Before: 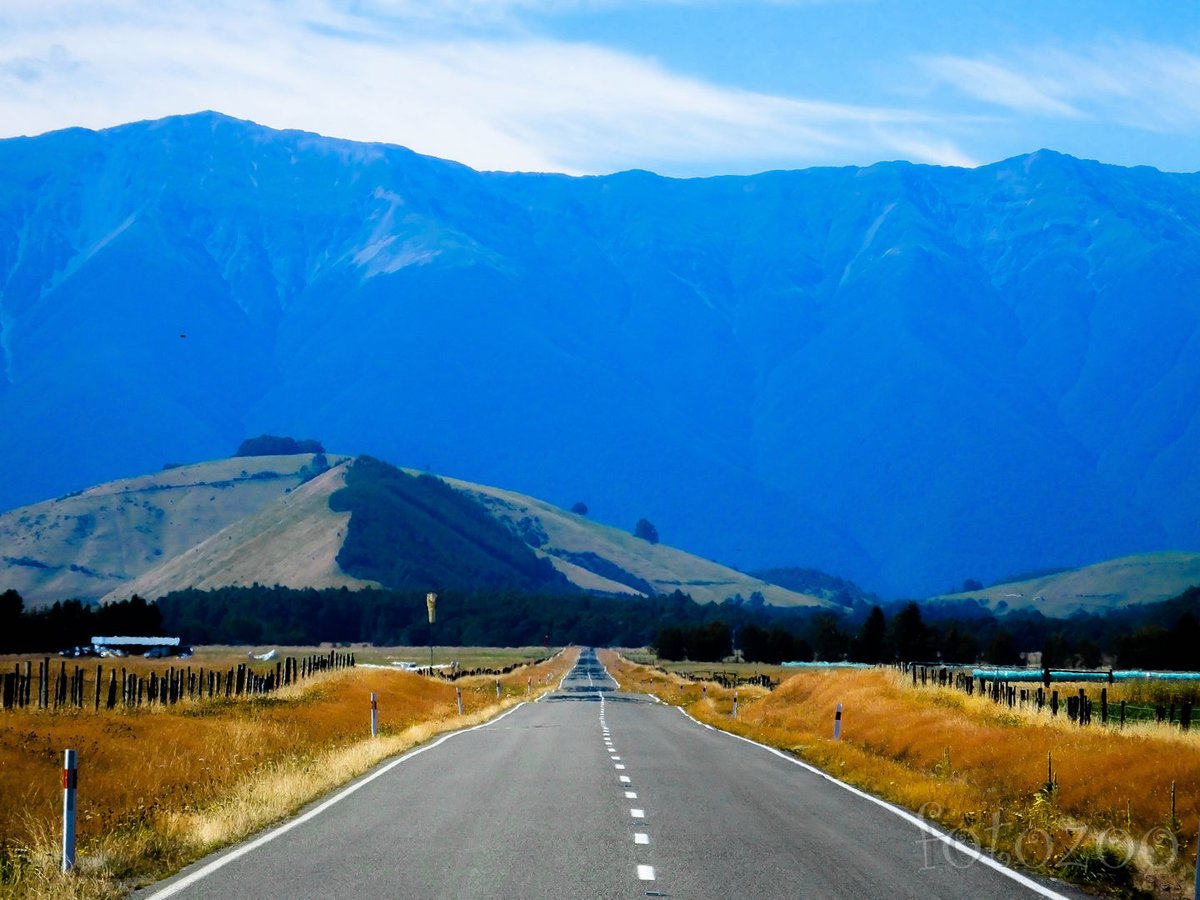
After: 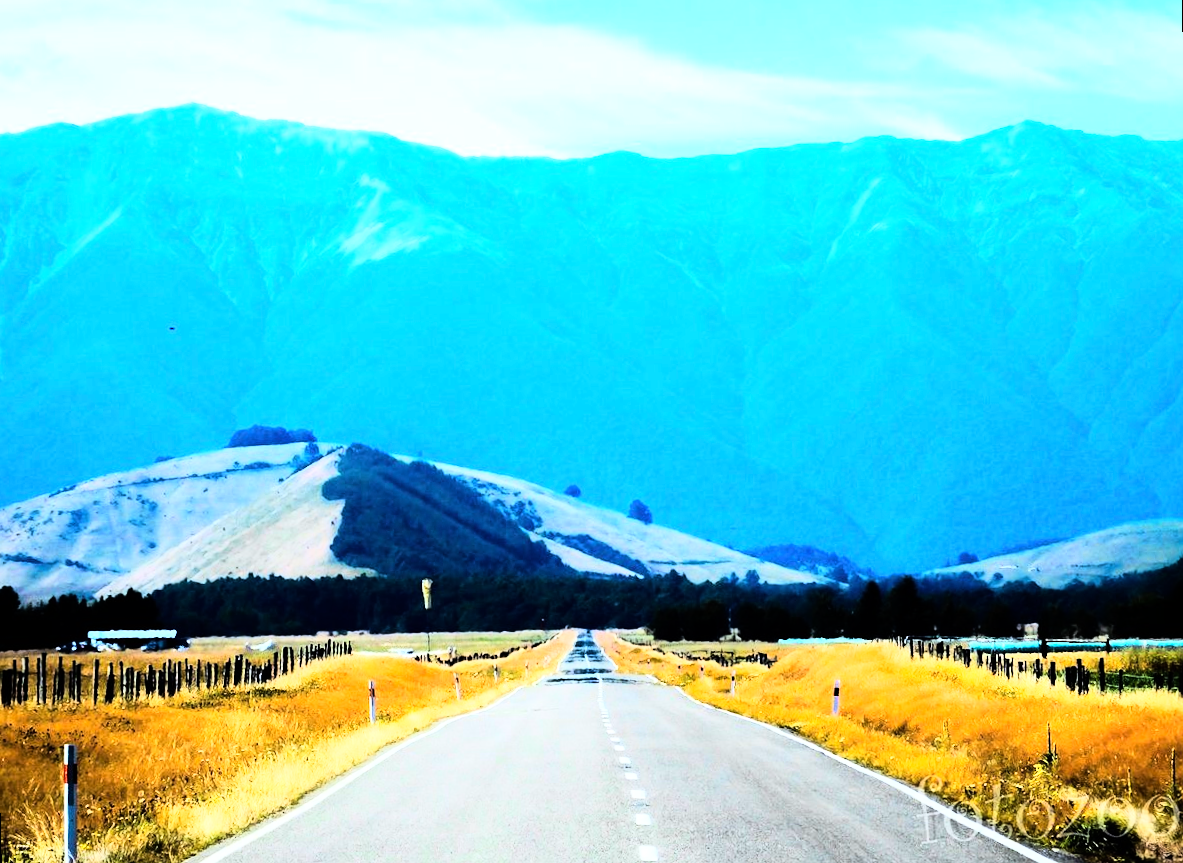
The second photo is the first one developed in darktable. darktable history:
rgb curve: curves: ch0 [(0, 0) (0.21, 0.15) (0.24, 0.21) (0.5, 0.75) (0.75, 0.96) (0.89, 0.99) (1, 1)]; ch1 [(0, 0.02) (0.21, 0.13) (0.25, 0.2) (0.5, 0.67) (0.75, 0.9) (0.89, 0.97) (1, 1)]; ch2 [(0, 0.02) (0.21, 0.13) (0.25, 0.2) (0.5, 0.67) (0.75, 0.9) (0.89, 0.97) (1, 1)], compensate middle gray true
white balance: red 0.982, blue 1.018
exposure: exposure 0.6 EV, compensate highlight preservation false
rotate and perspective: rotation -1.42°, crop left 0.016, crop right 0.984, crop top 0.035, crop bottom 0.965
